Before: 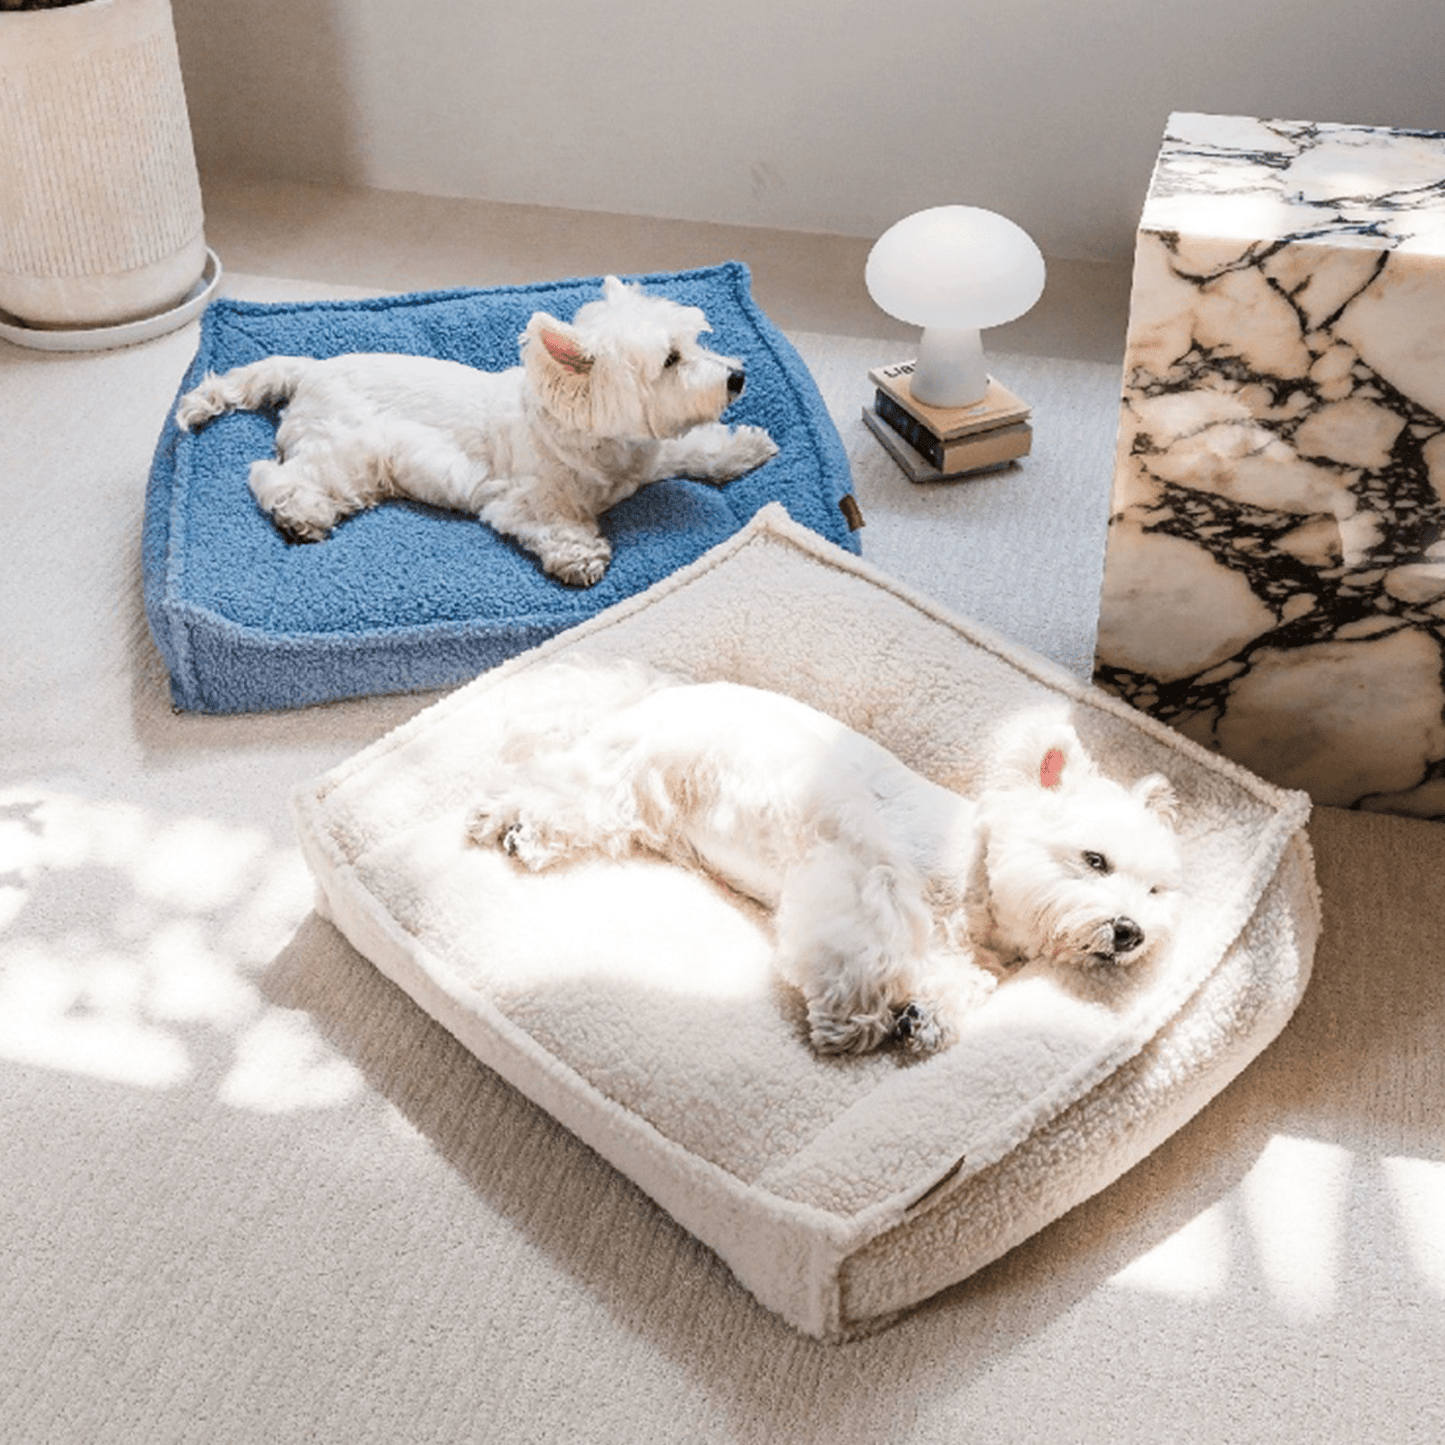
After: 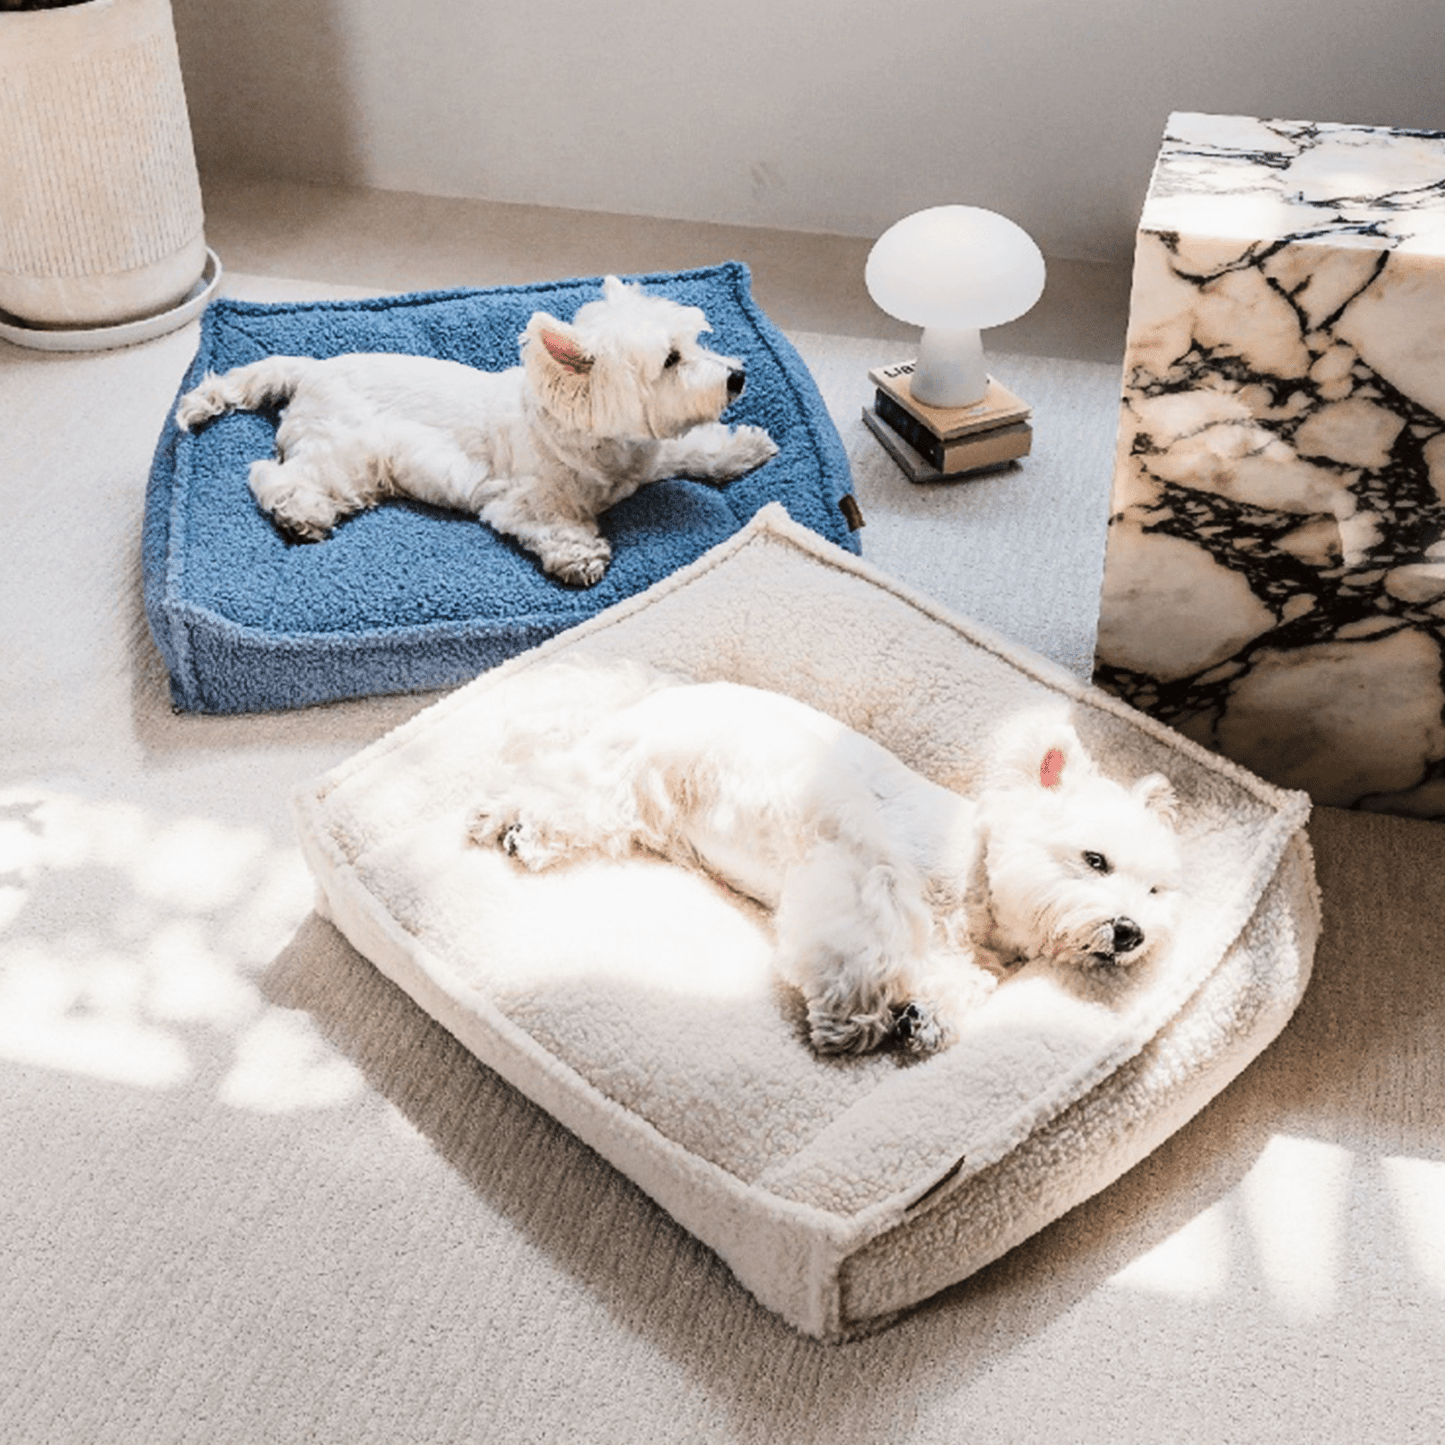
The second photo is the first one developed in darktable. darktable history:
tone equalizer: on, module defaults
tone curve: curves: ch0 [(0.016, 0.011) (0.21, 0.113) (0.515, 0.476) (0.78, 0.795) (1, 0.981)], color space Lab, linked channels, preserve colors none
